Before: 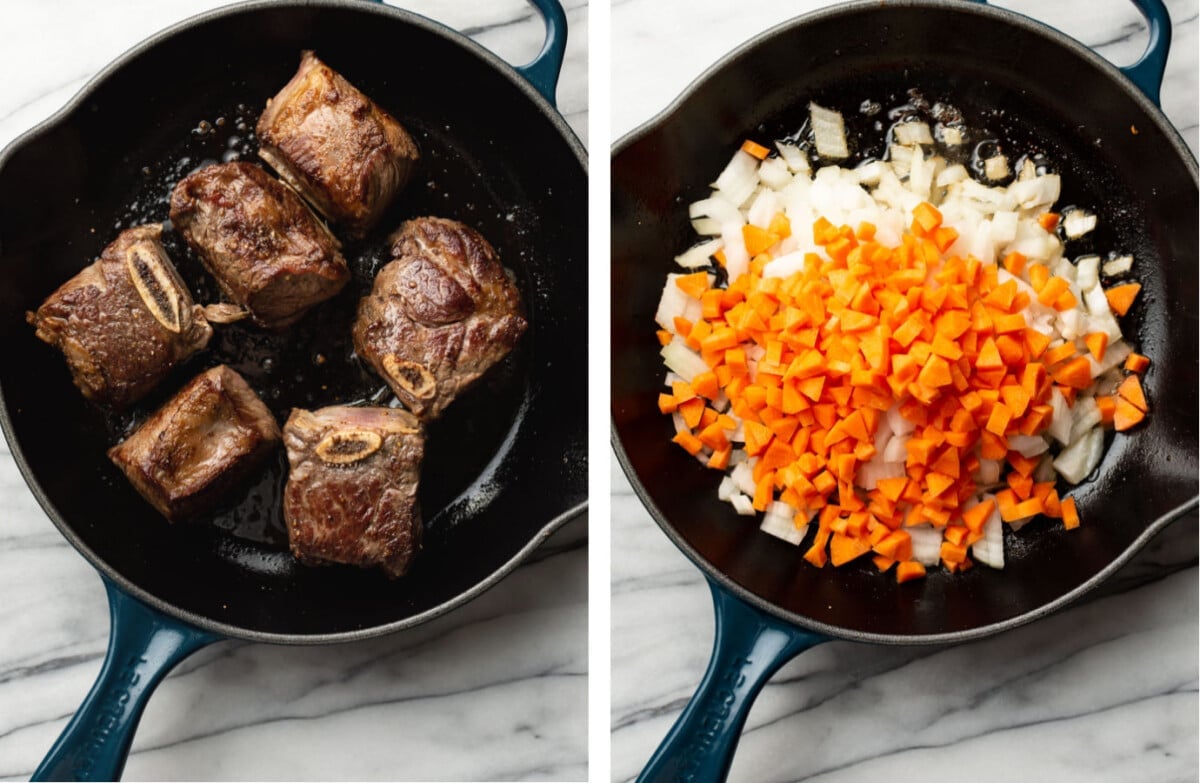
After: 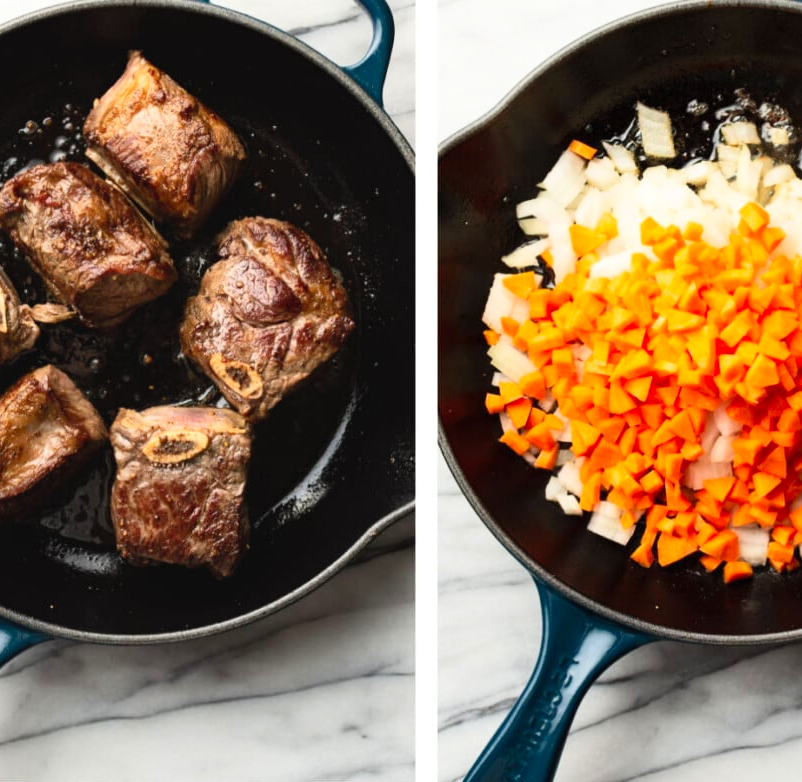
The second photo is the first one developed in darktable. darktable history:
crop and rotate: left 14.496%, right 18.628%
contrast brightness saturation: contrast 0.202, brightness 0.167, saturation 0.22
